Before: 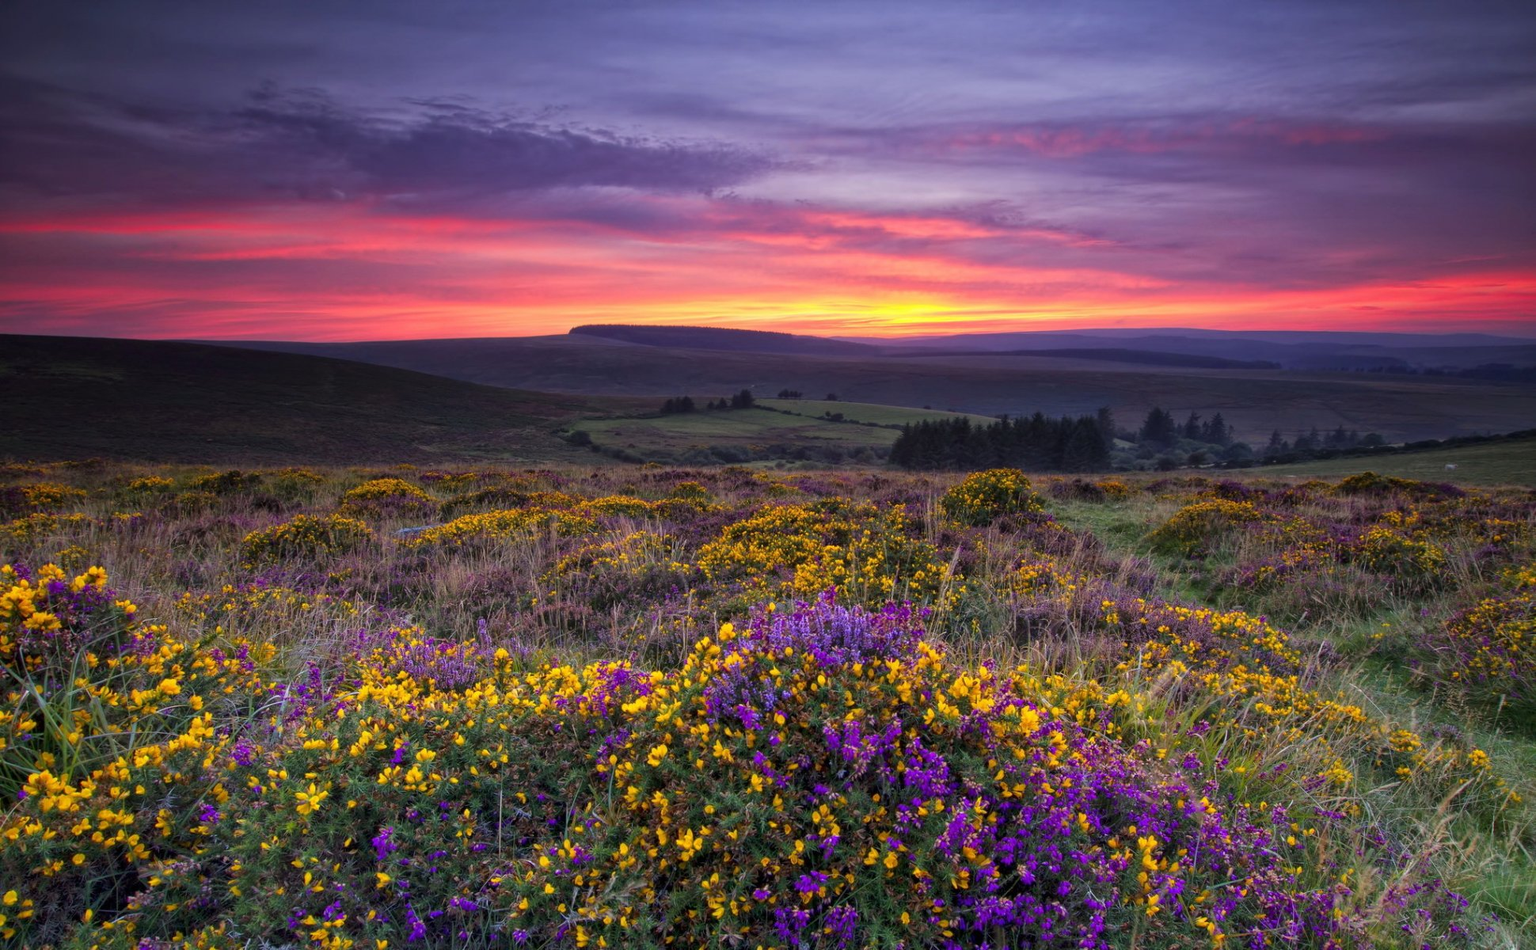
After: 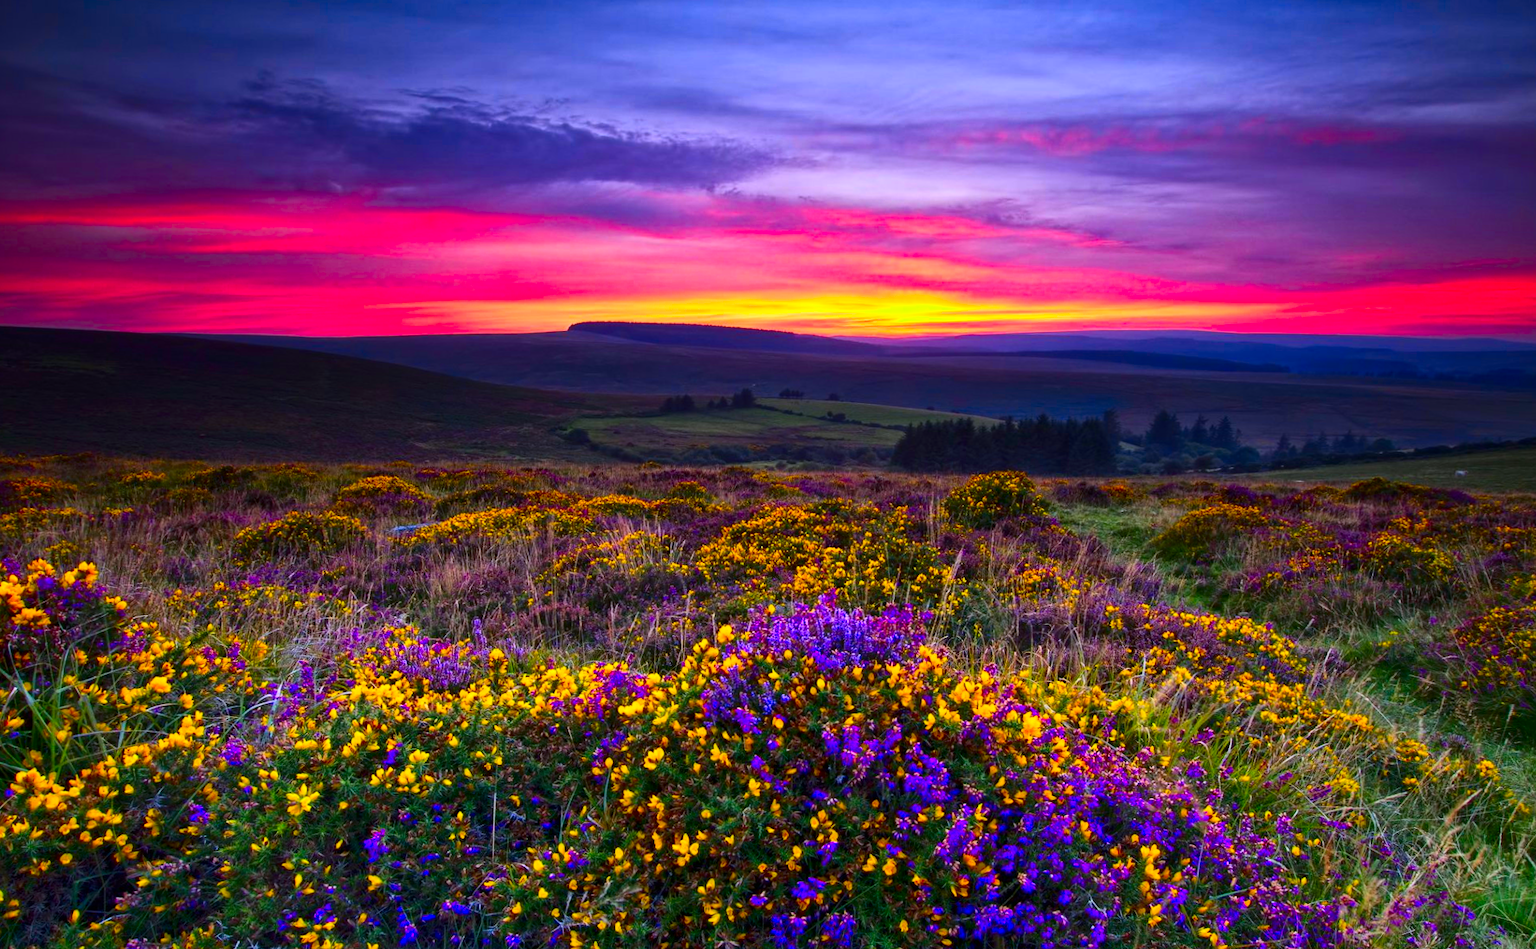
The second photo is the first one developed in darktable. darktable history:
crop and rotate: angle -0.5°
white balance: red 0.98, blue 1.034
contrast brightness saturation: contrast 0.26, brightness 0.02, saturation 0.87
